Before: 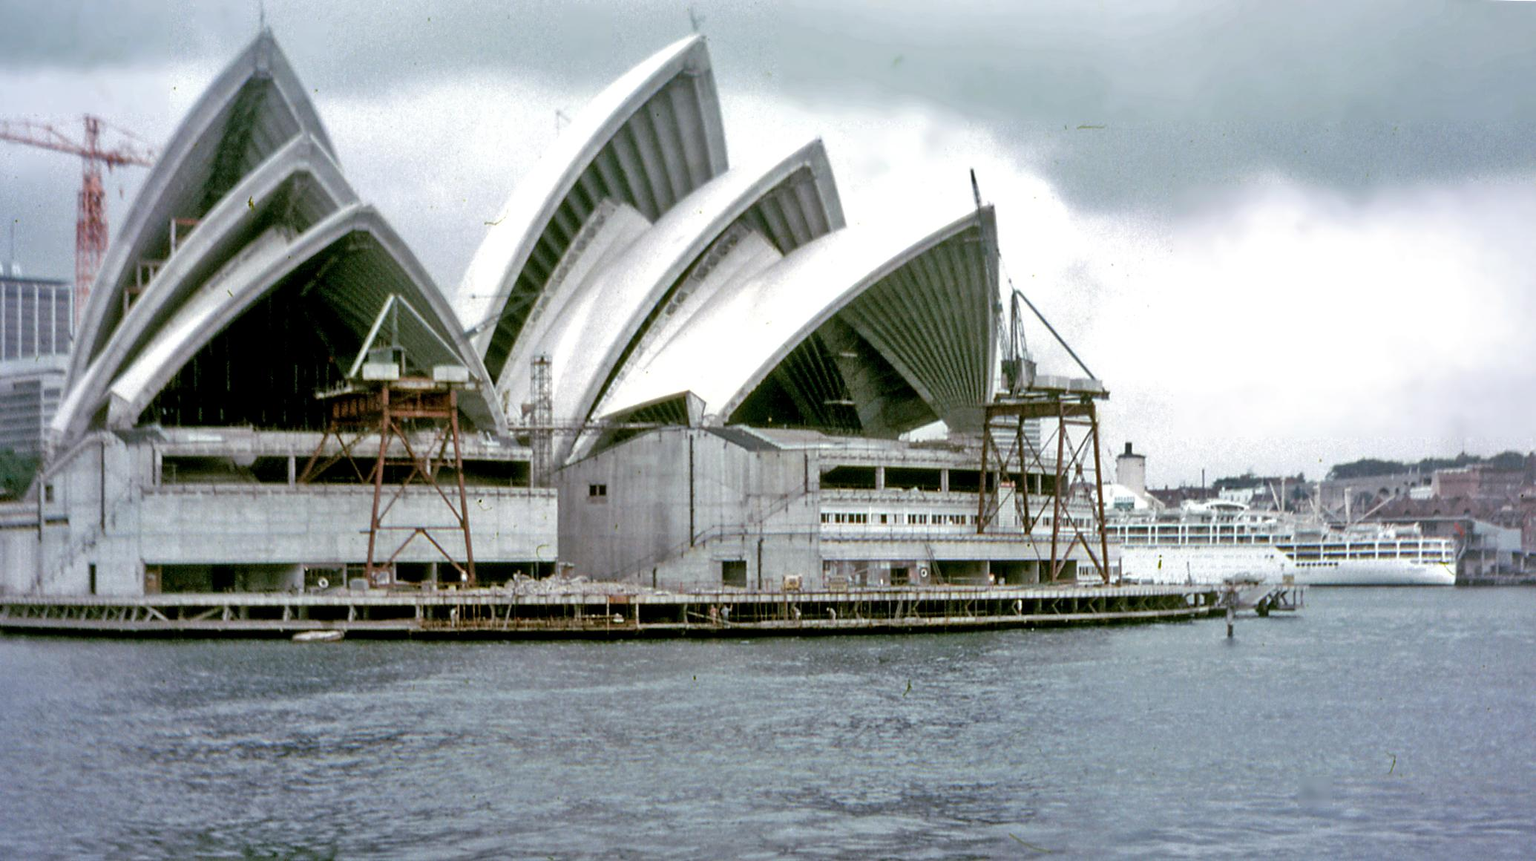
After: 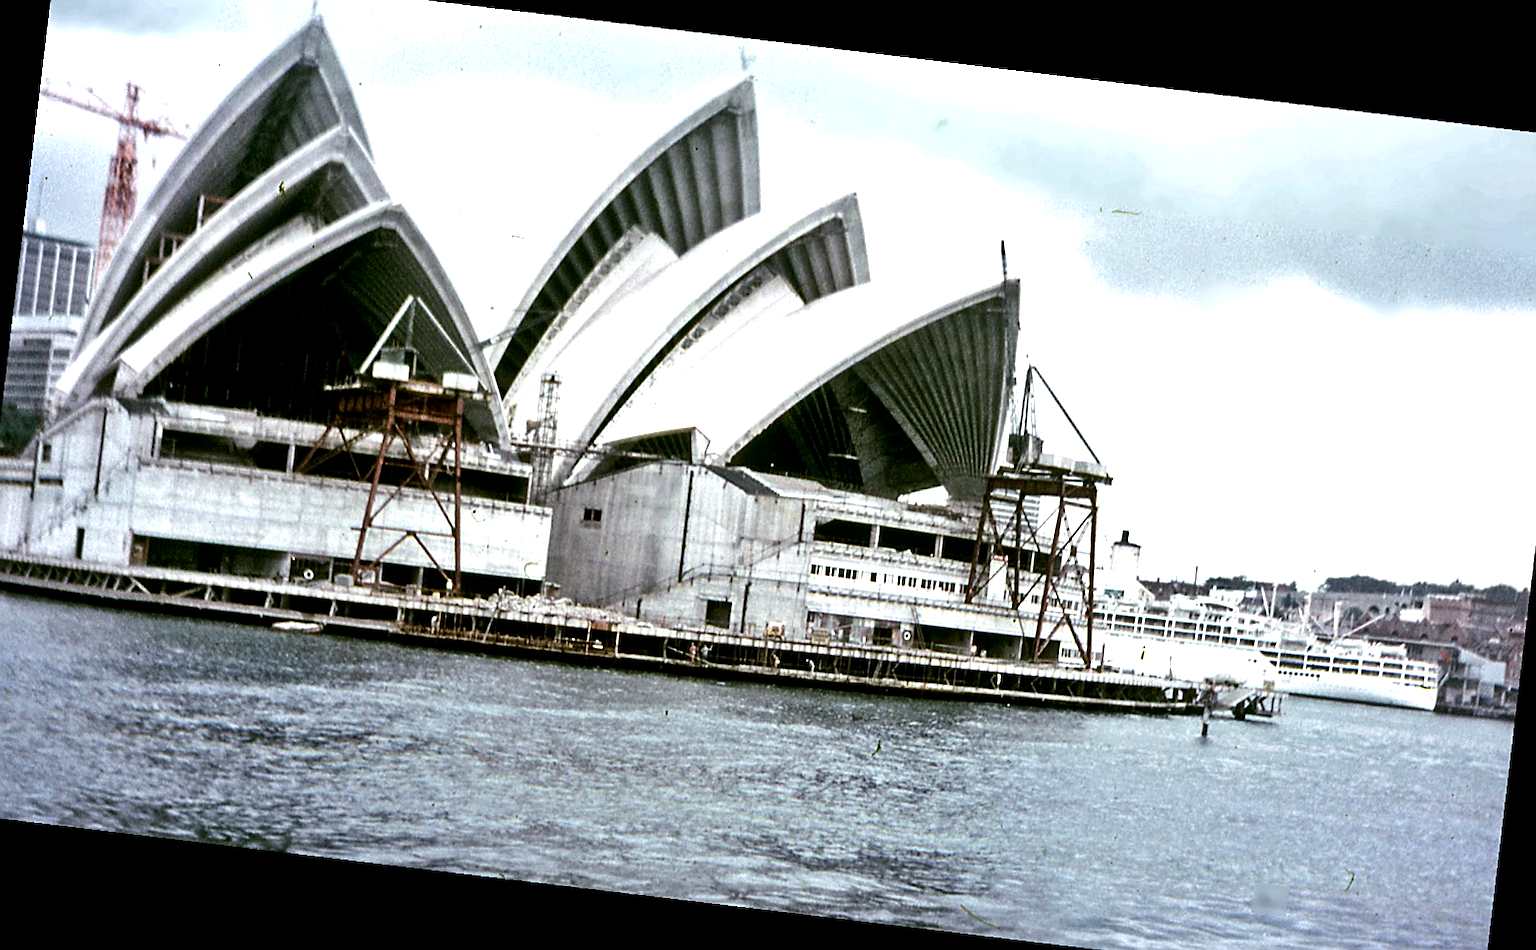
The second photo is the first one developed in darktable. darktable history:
tone equalizer: -8 EV -1.08 EV, -7 EV -1.01 EV, -6 EV -0.867 EV, -5 EV -0.578 EV, -3 EV 0.578 EV, -2 EV 0.867 EV, -1 EV 1.01 EV, +0 EV 1.08 EV, edges refinement/feathering 500, mask exposure compensation -1.57 EV, preserve details no
sharpen: on, module defaults
crop and rotate: angle -1.69°
contrast brightness saturation: brightness -0.09
exposure: compensate highlight preservation false
rotate and perspective: rotation 5.12°, automatic cropping off
